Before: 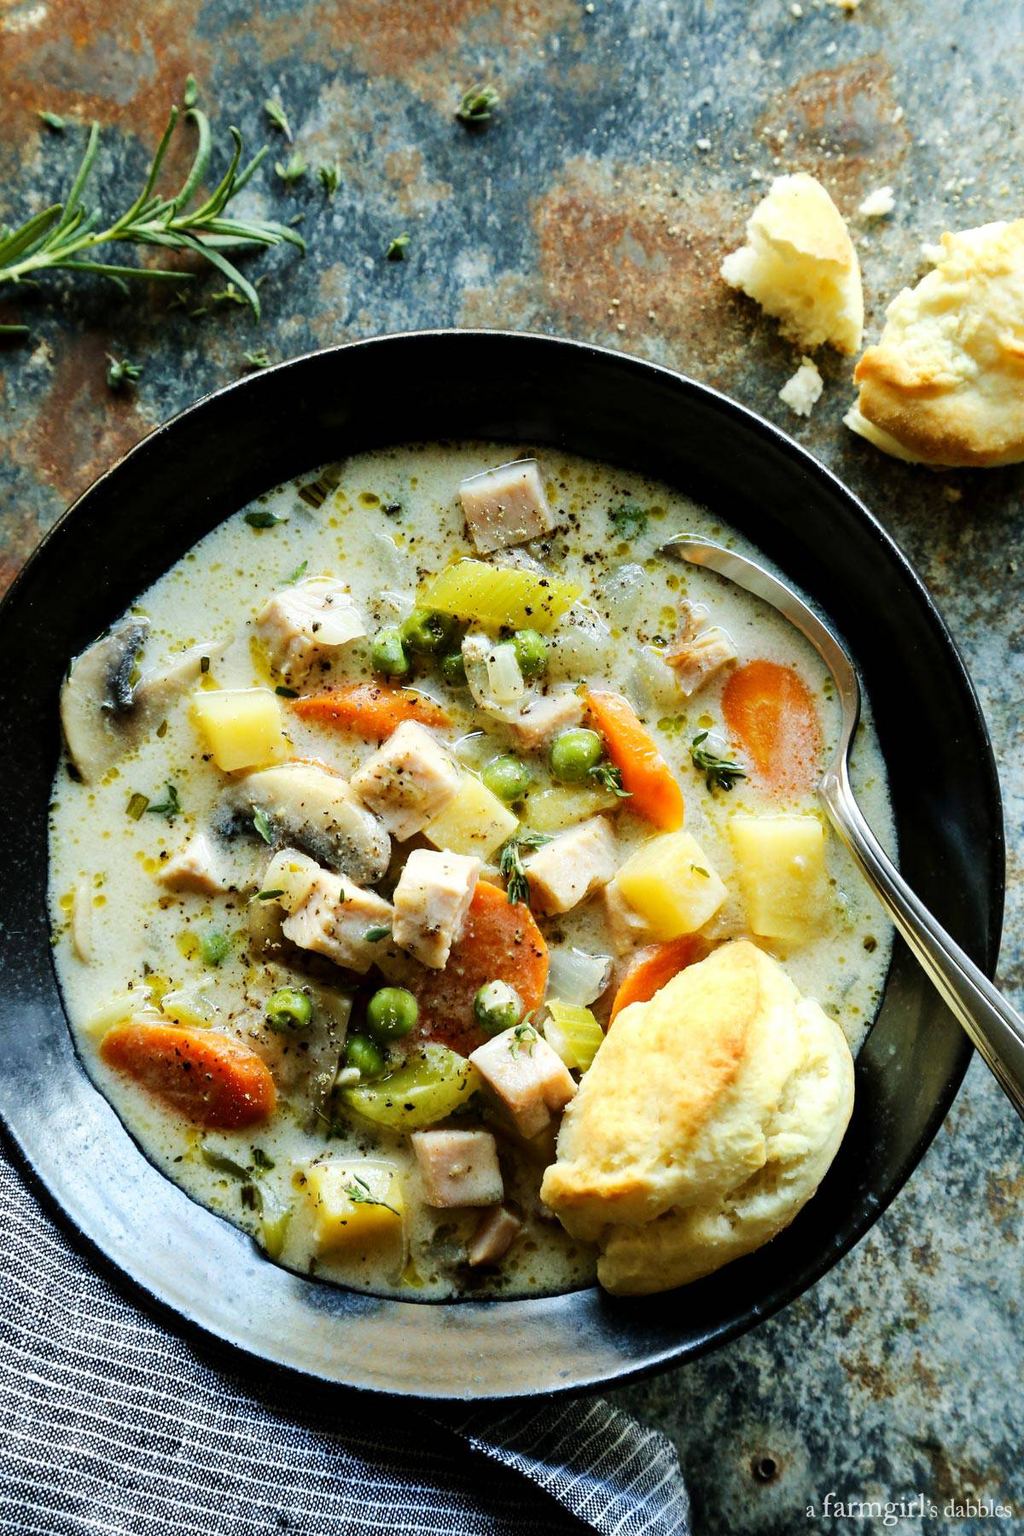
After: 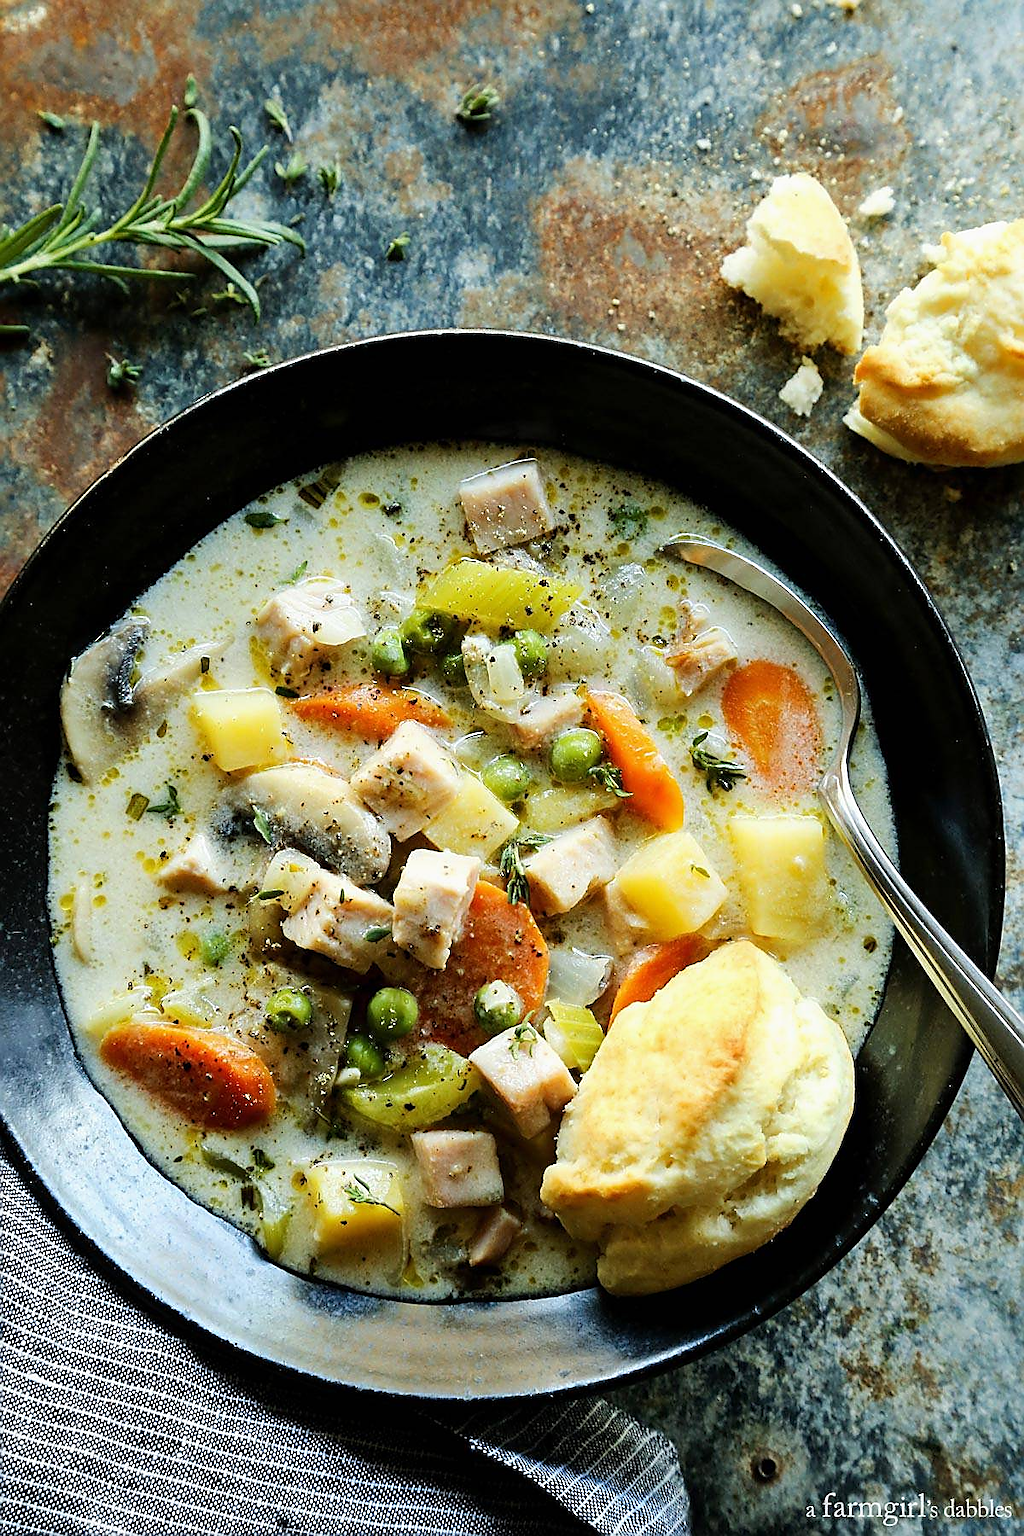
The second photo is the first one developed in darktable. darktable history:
exposure: exposure -0.056 EV, compensate exposure bias true, compensate highlight preservation false
sharpen: radius 1.349, amount 1.266, threshold 0.644
base curve: preserve colors none
